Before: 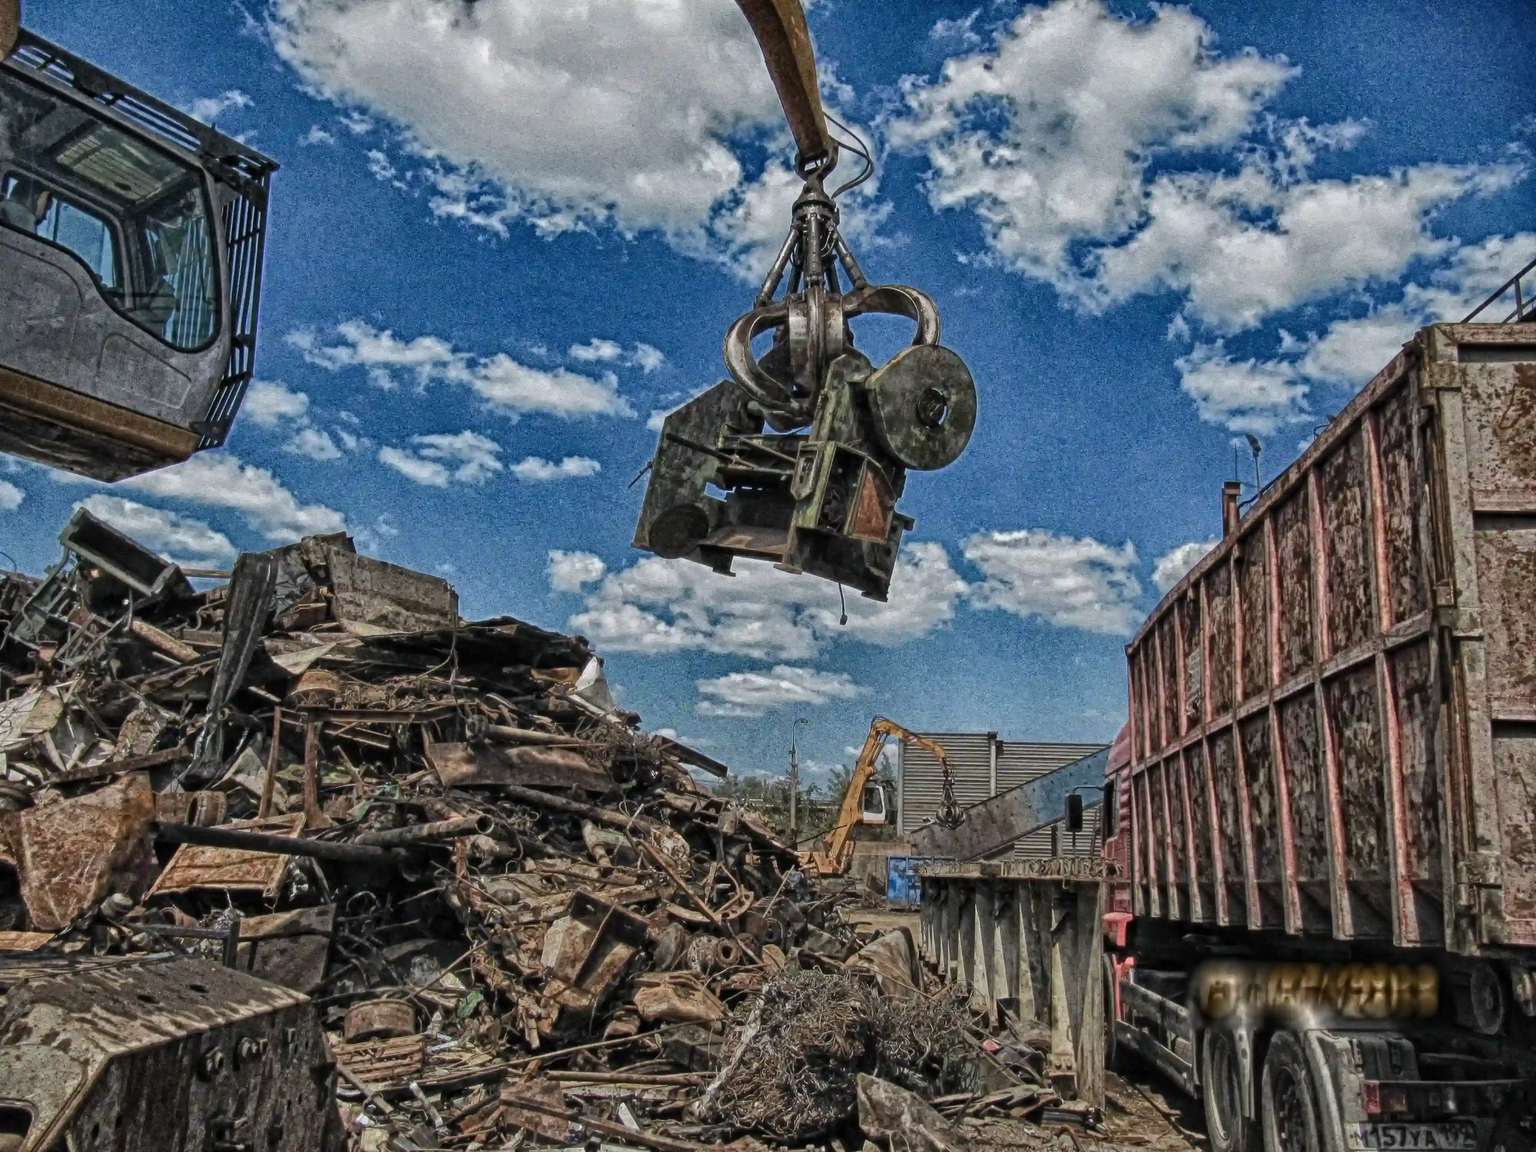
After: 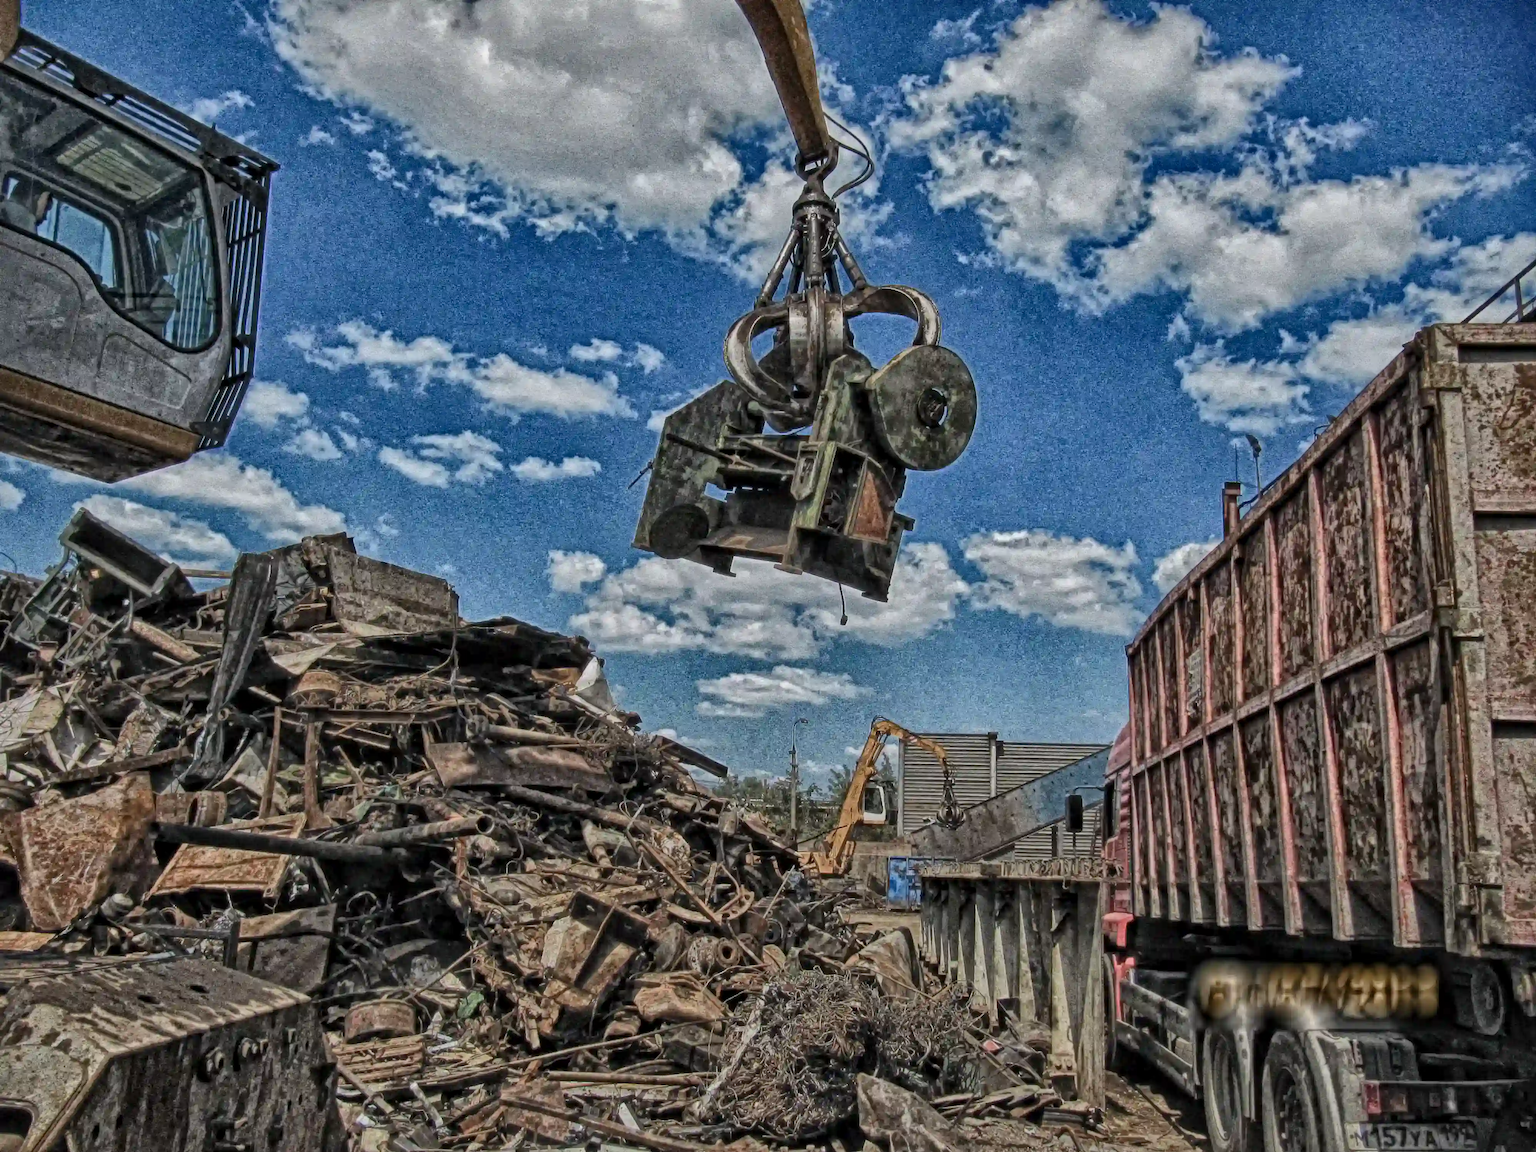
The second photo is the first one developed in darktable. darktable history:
shadows and highlights: shadows 39.65, highlights -59.75
local contrast: mode bilateral grid, contrast 19, coarseness 51, detail 128%, midtone range 0.2
